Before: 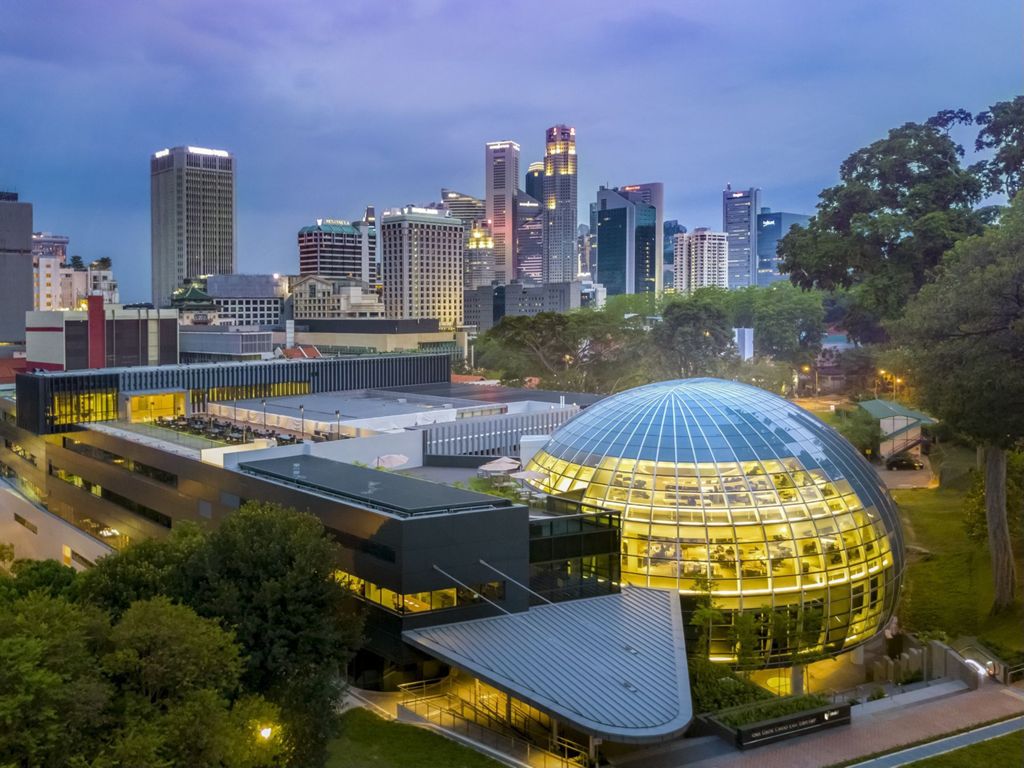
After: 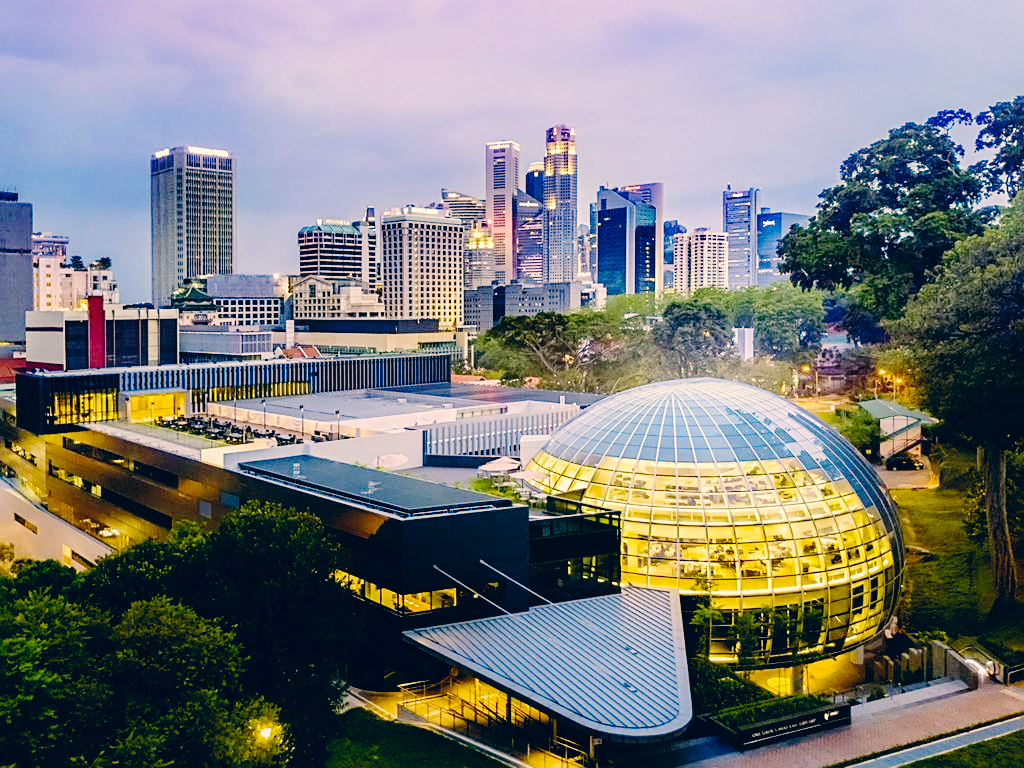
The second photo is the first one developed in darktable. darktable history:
sharpen: on, module defaults
base curve: curves: ch0 [(0, 0) (0.036, 0.01) (0.123, 0.254) (0.258, 0.504) (0.507, 0.748) (1, 1)], preserve colors none
color correction: highlights a* 10.32, highlights b* 14.66, shadows a* -9.59, shadows b* -15.02
